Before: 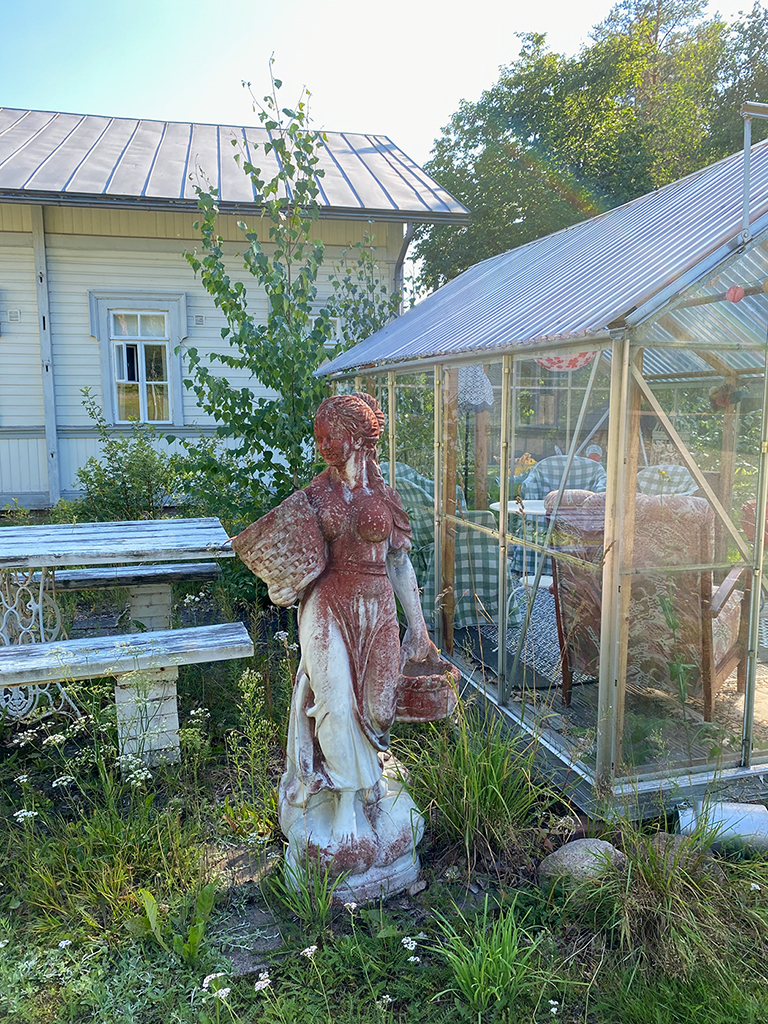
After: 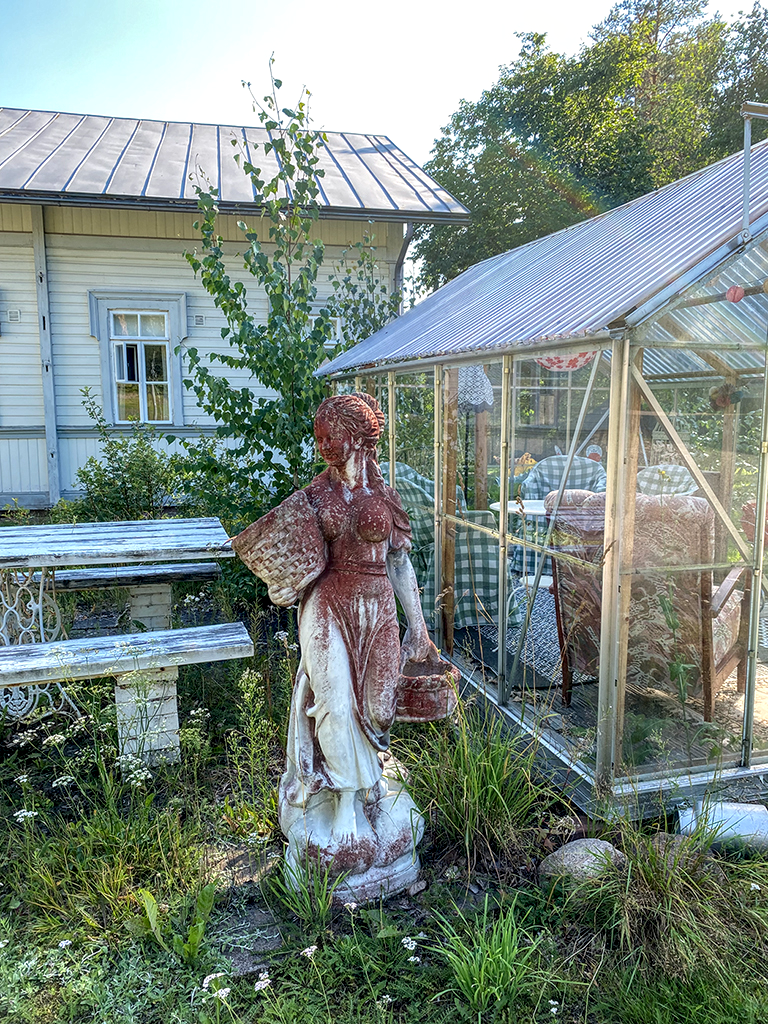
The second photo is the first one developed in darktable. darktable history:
local contrast: detail 154%
